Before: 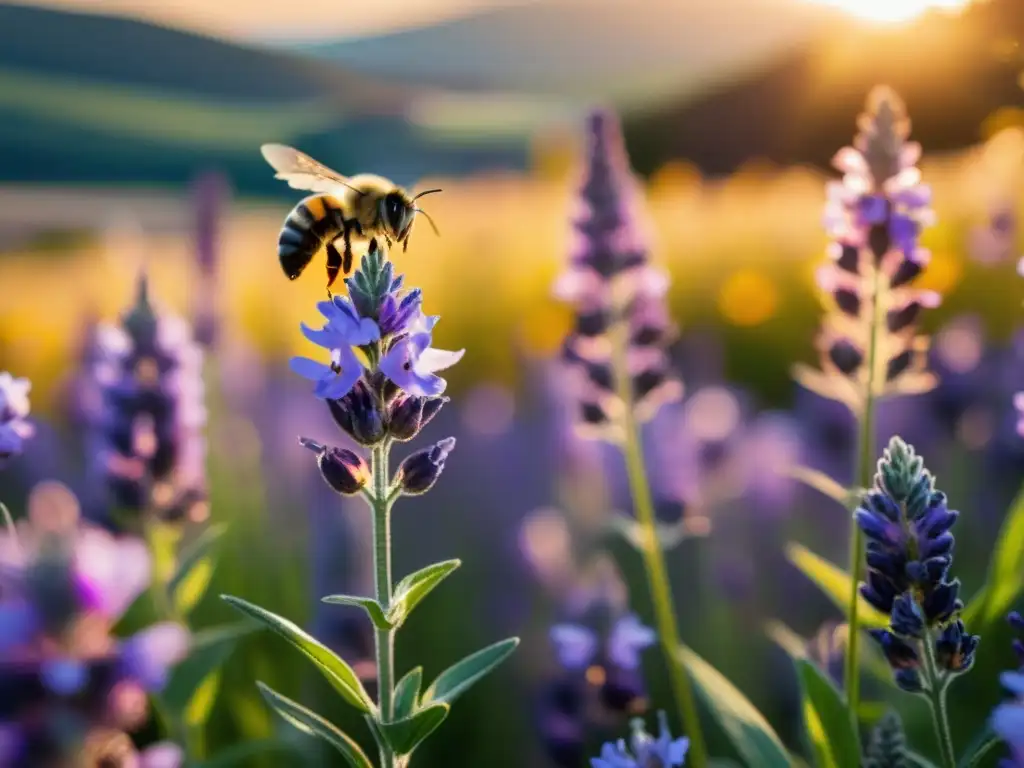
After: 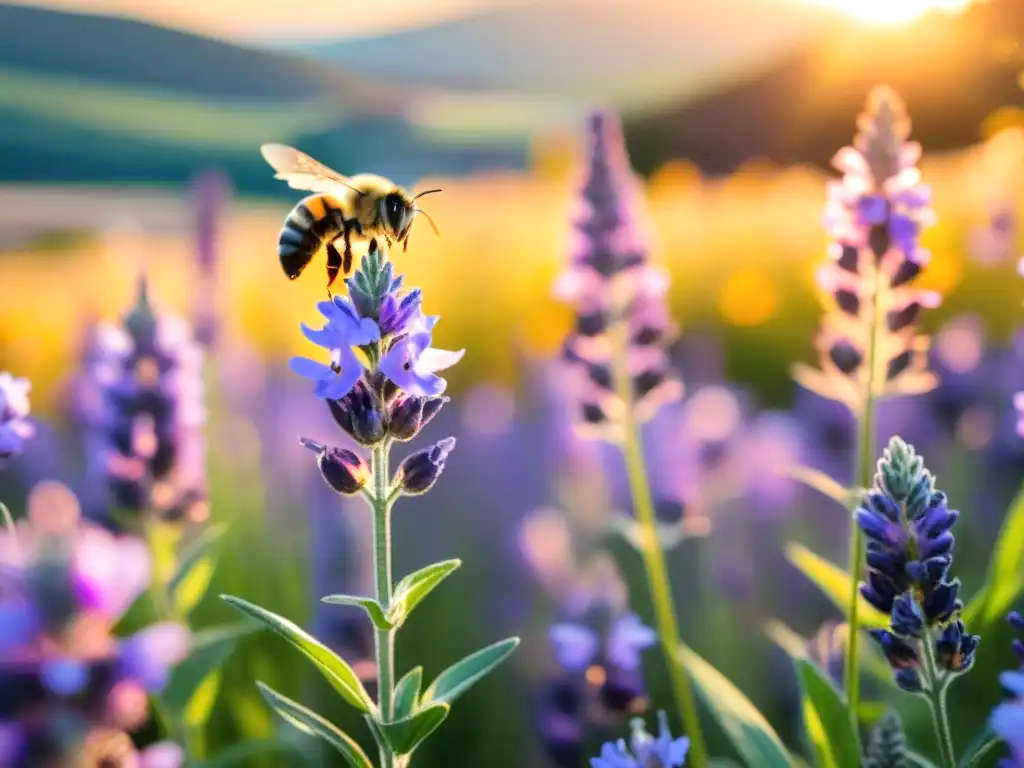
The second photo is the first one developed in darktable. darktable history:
tone equalizer: -8 EV 0.996 EV, -7 EV 0.965 EV, -6 EV 1.02 EV, -5 EV 0.991 EV, -4 EV 1 EV, -3 EV 0.753 EV, -2 EV 0.506 EV, -1 EV 0.233 EV, edges refinement/feathering 500, mask exposure compensation -1.57 EV, preserve details no
